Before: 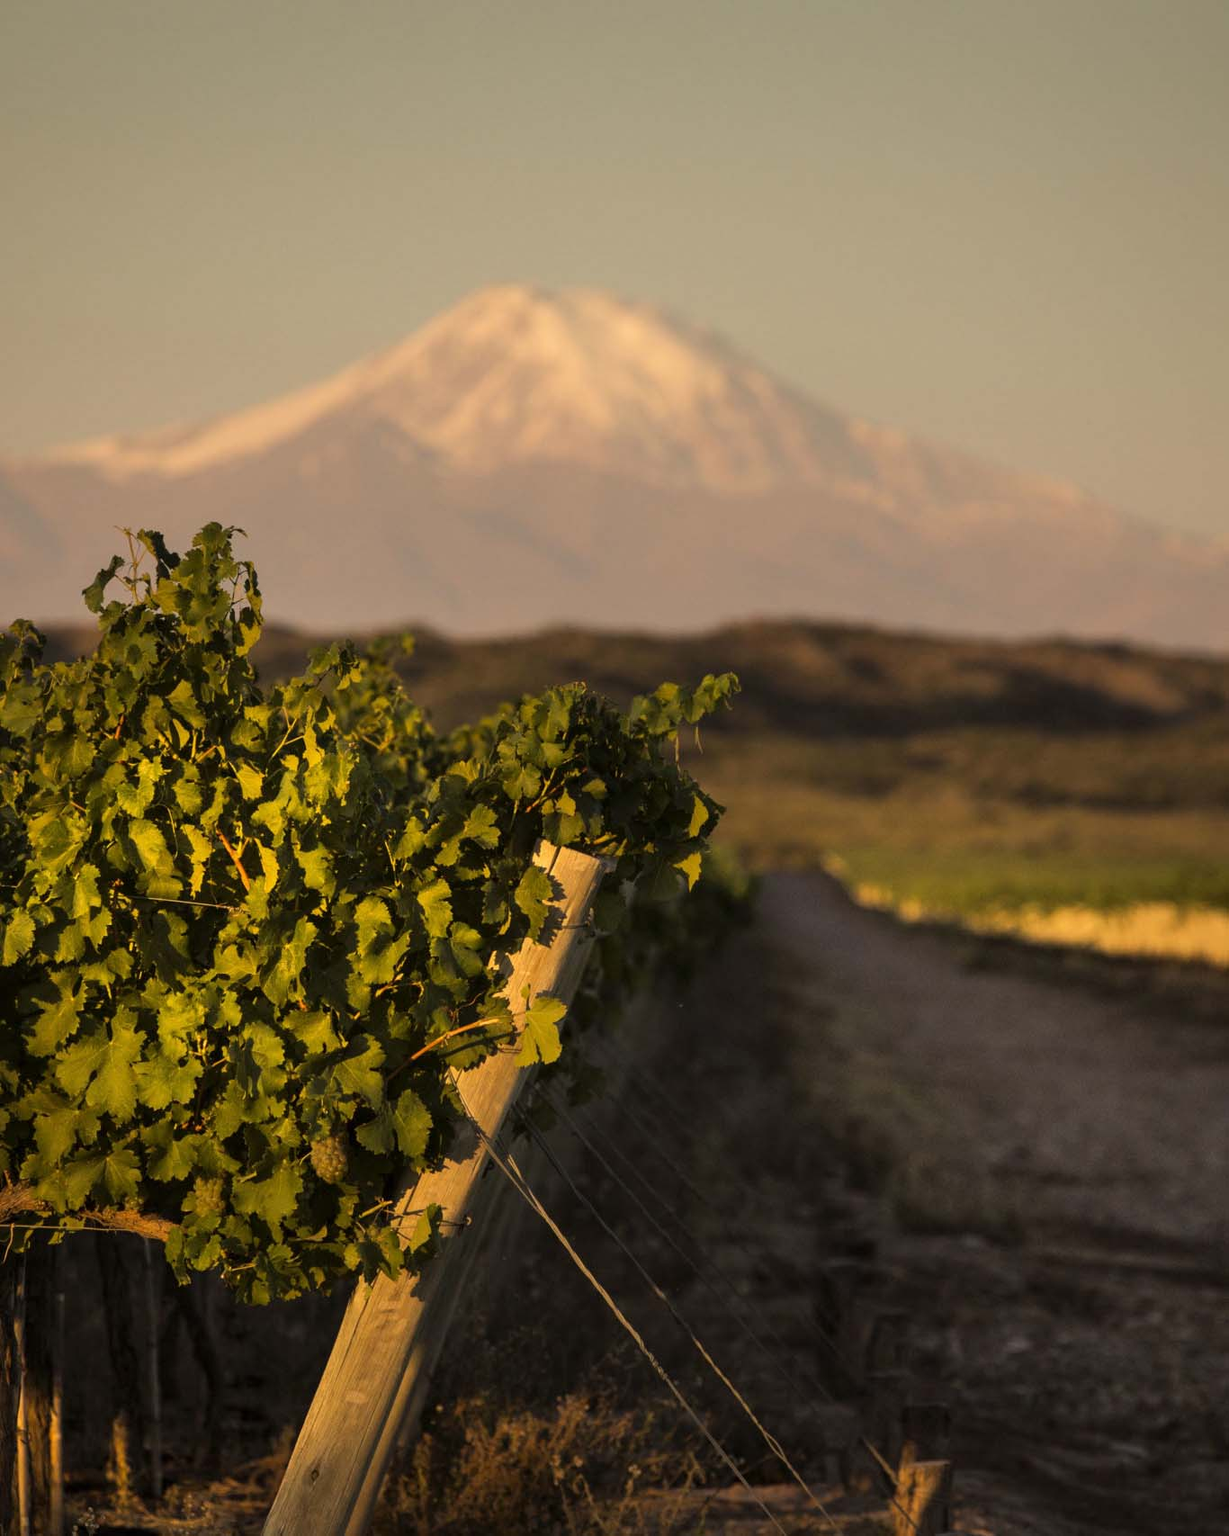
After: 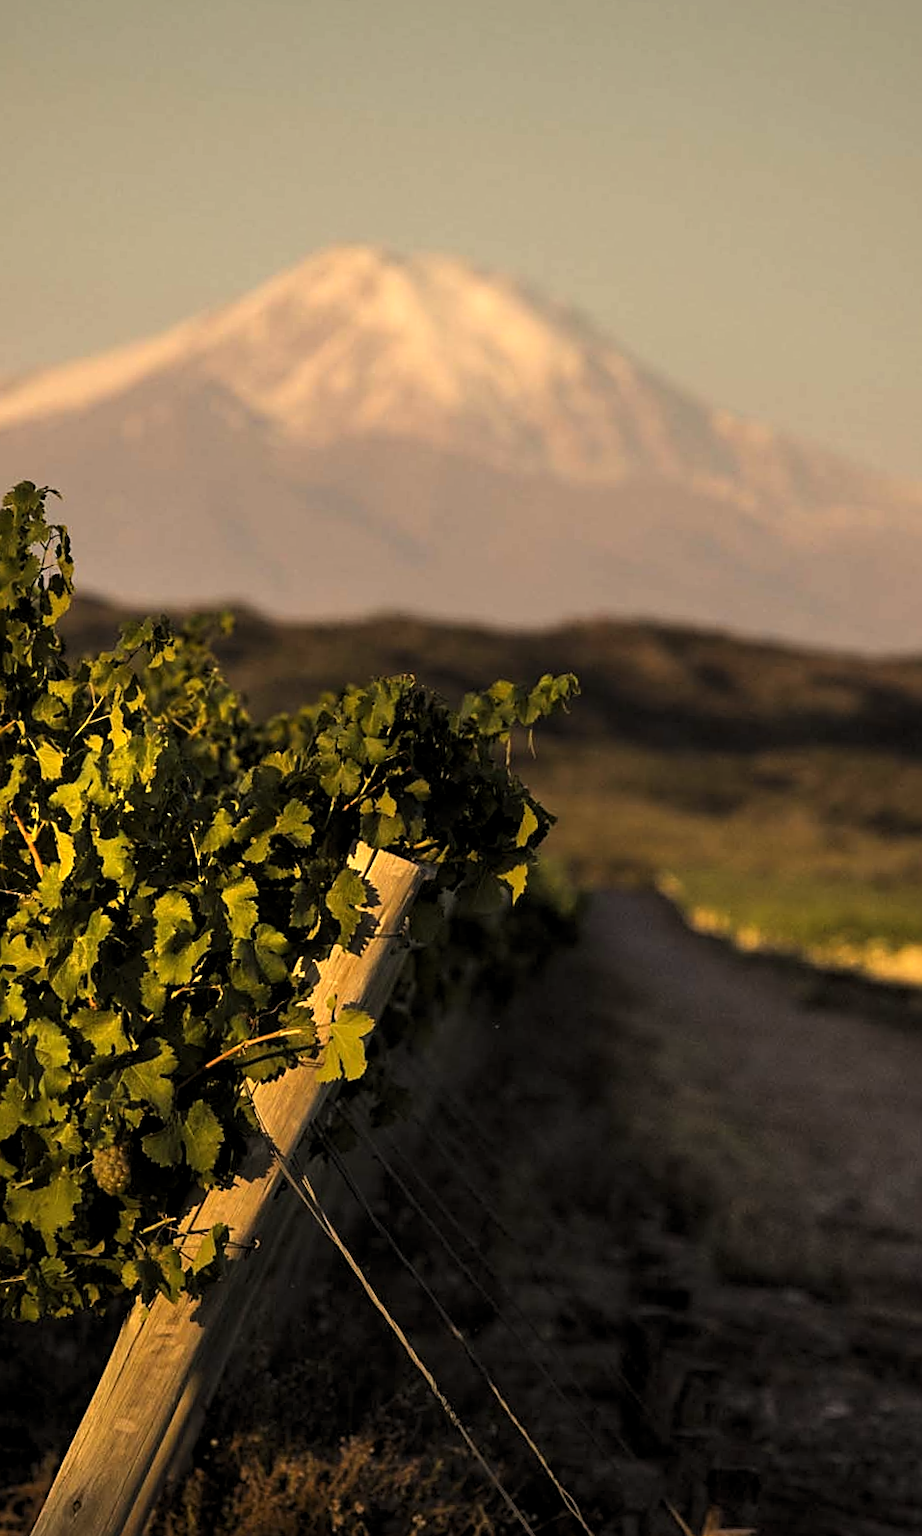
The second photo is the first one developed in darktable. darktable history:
crop and rotate: angle -3.27°, left 14.277%, top 0.028%, right 10.766%, bottom 0.028%
exposure: compensate highlight preservation false
sharpen: on, module defaults
levels: levels [0.052, 0.496, 0.908]
